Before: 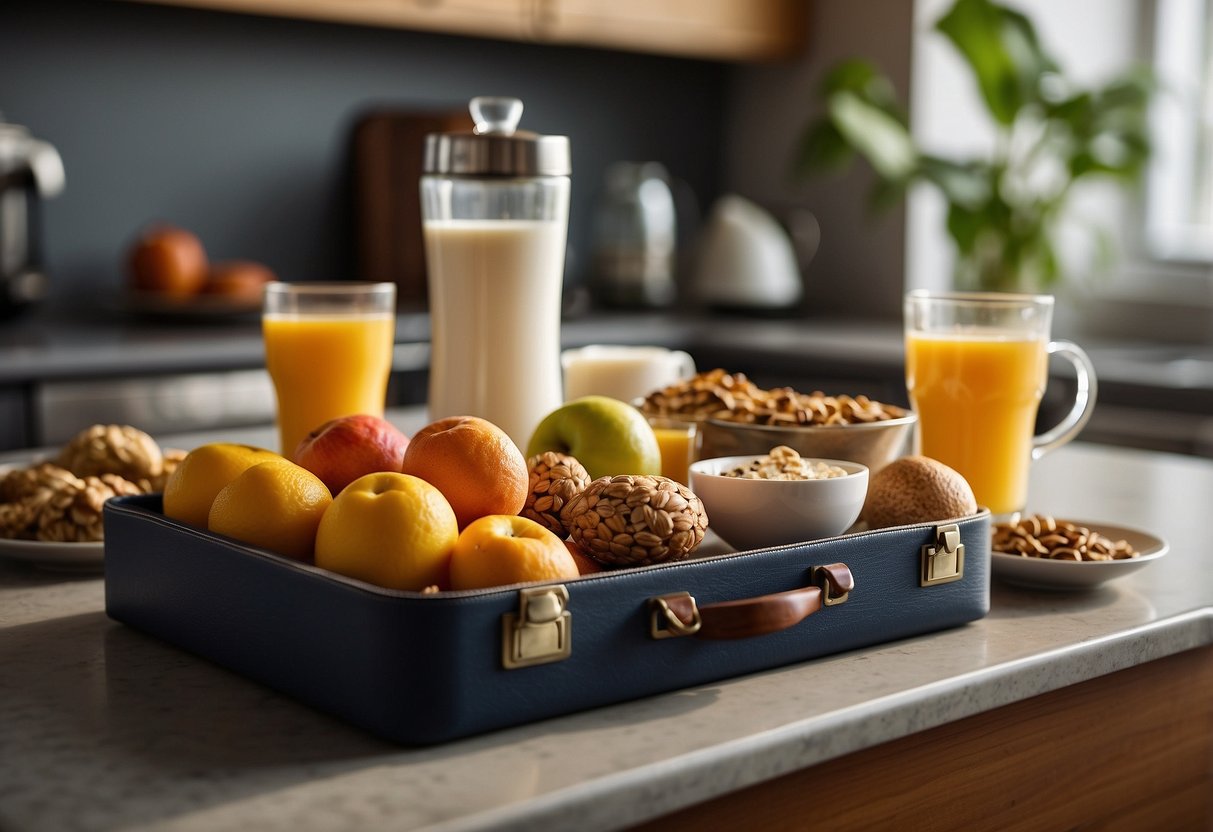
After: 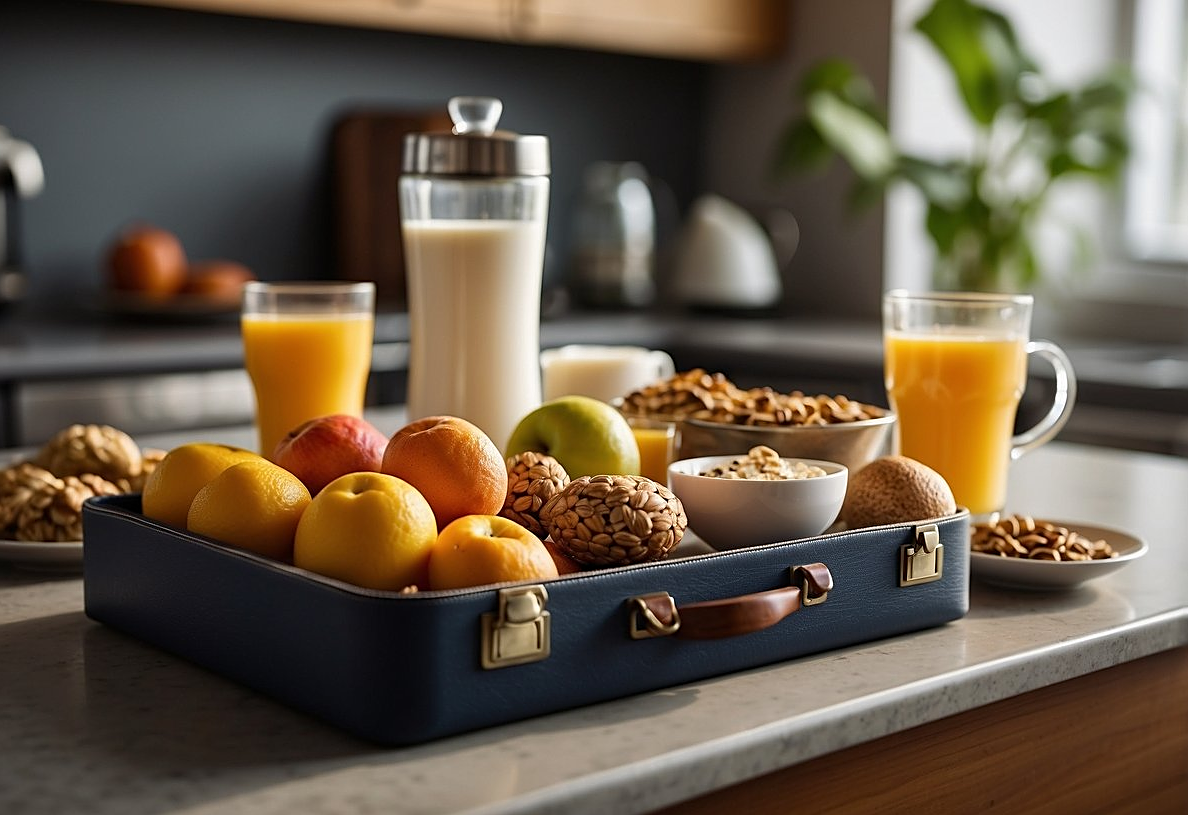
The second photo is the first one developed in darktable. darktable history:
sharpen: on, module defaults
crop: left 1.743%, right 0.268%, bottom 2.011%
